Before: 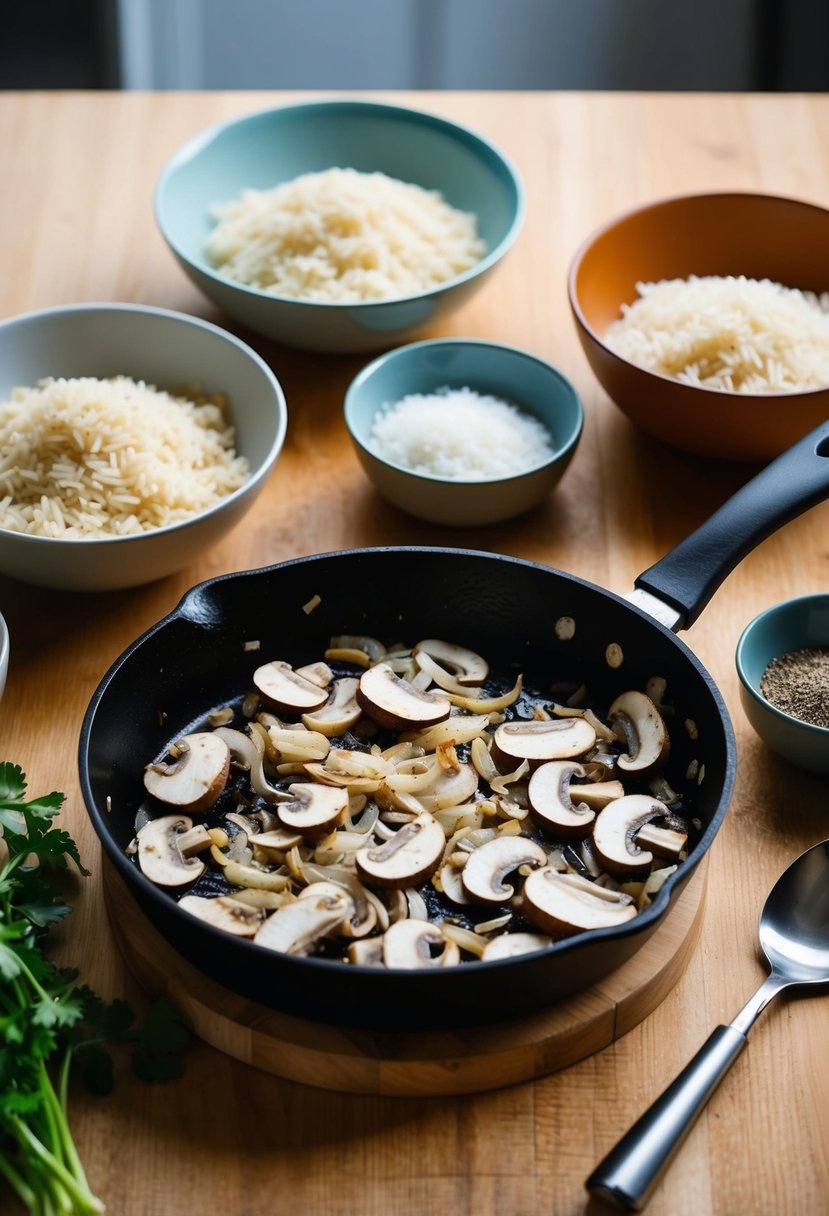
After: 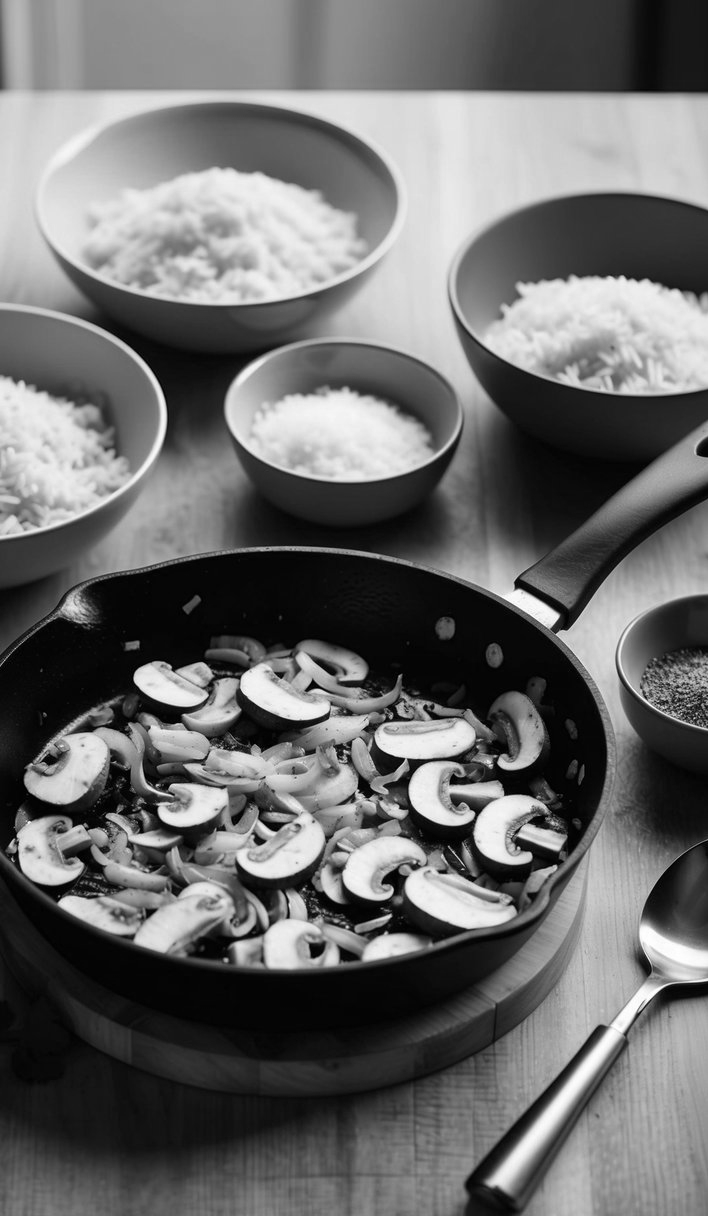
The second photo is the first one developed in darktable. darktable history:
white balance: red 1.05, blue 1.072
crop and rotate: left 14.584%
color calibration: output gray [0.18, 0.41, 0.41, 0], gray › normalize channels true, illuminant same as pipeline (D50), adaptation XYZ, x 0.346, y 0.359, gamut compression 0
